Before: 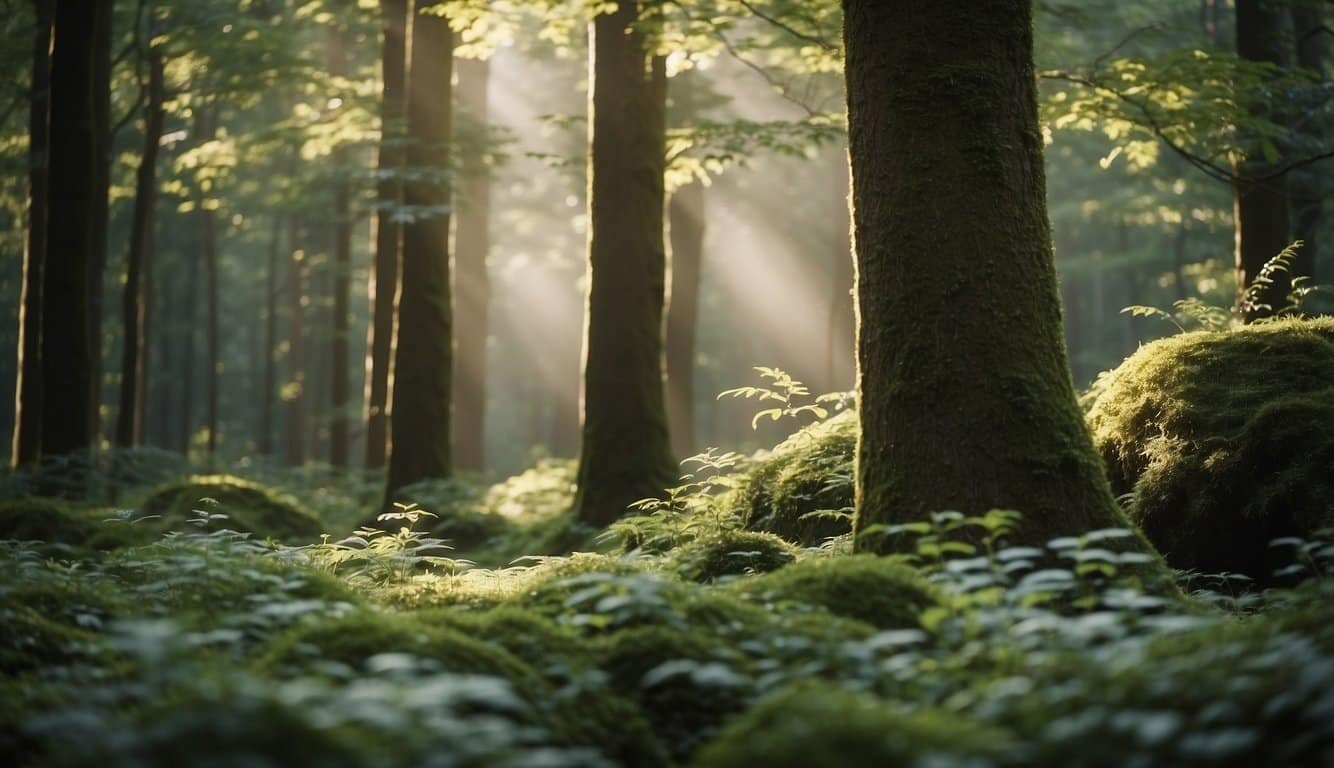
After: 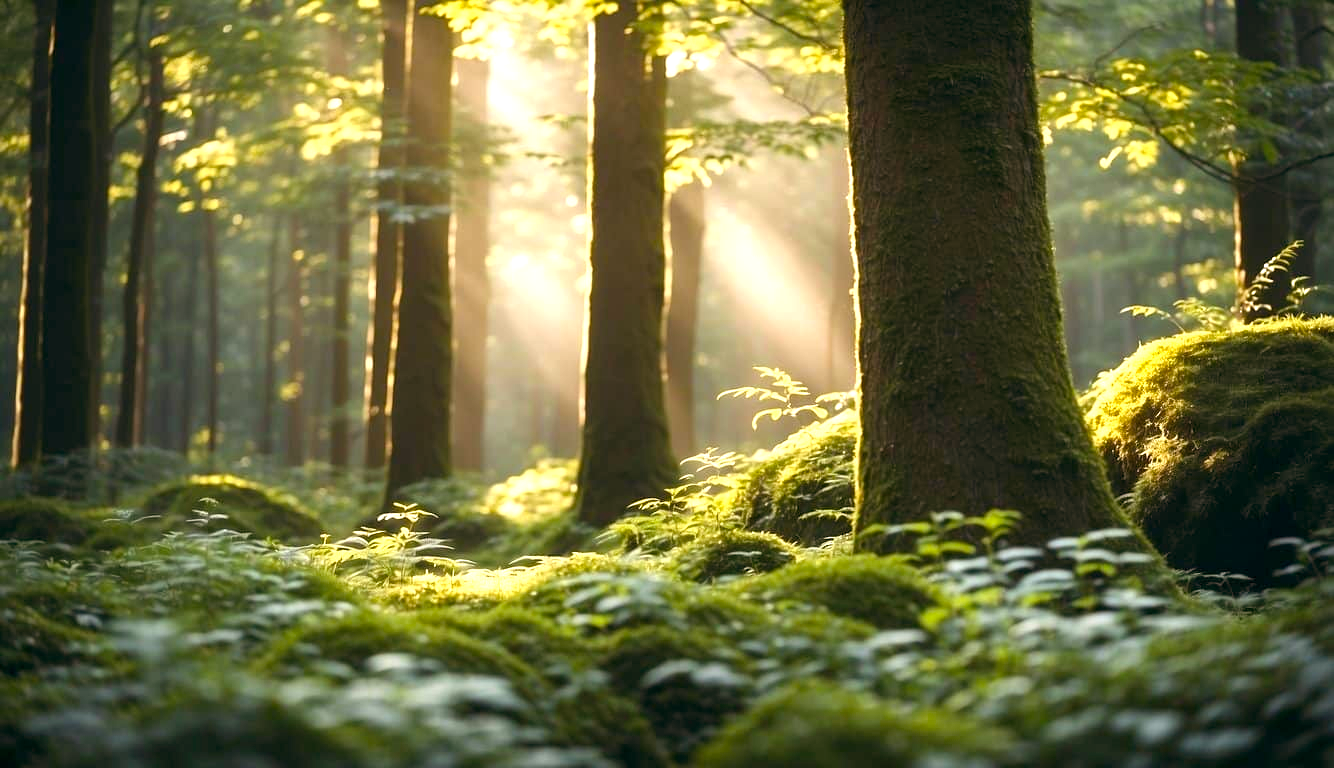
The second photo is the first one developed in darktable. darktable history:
exposure: black level correction 0, exposure 0.95 EV, compensate exposure bias true, compensate highlight preservation false
color balance: lift [0.998, 0.998, 1.001, 1.002], gamma [0.995, 1.025, 0.992, 0.975], gain [0.995, 1.02, 0.997, 0.98]
color balance rgb: perceptual saturation grading › global saturation 20%, global vibrance 20%
